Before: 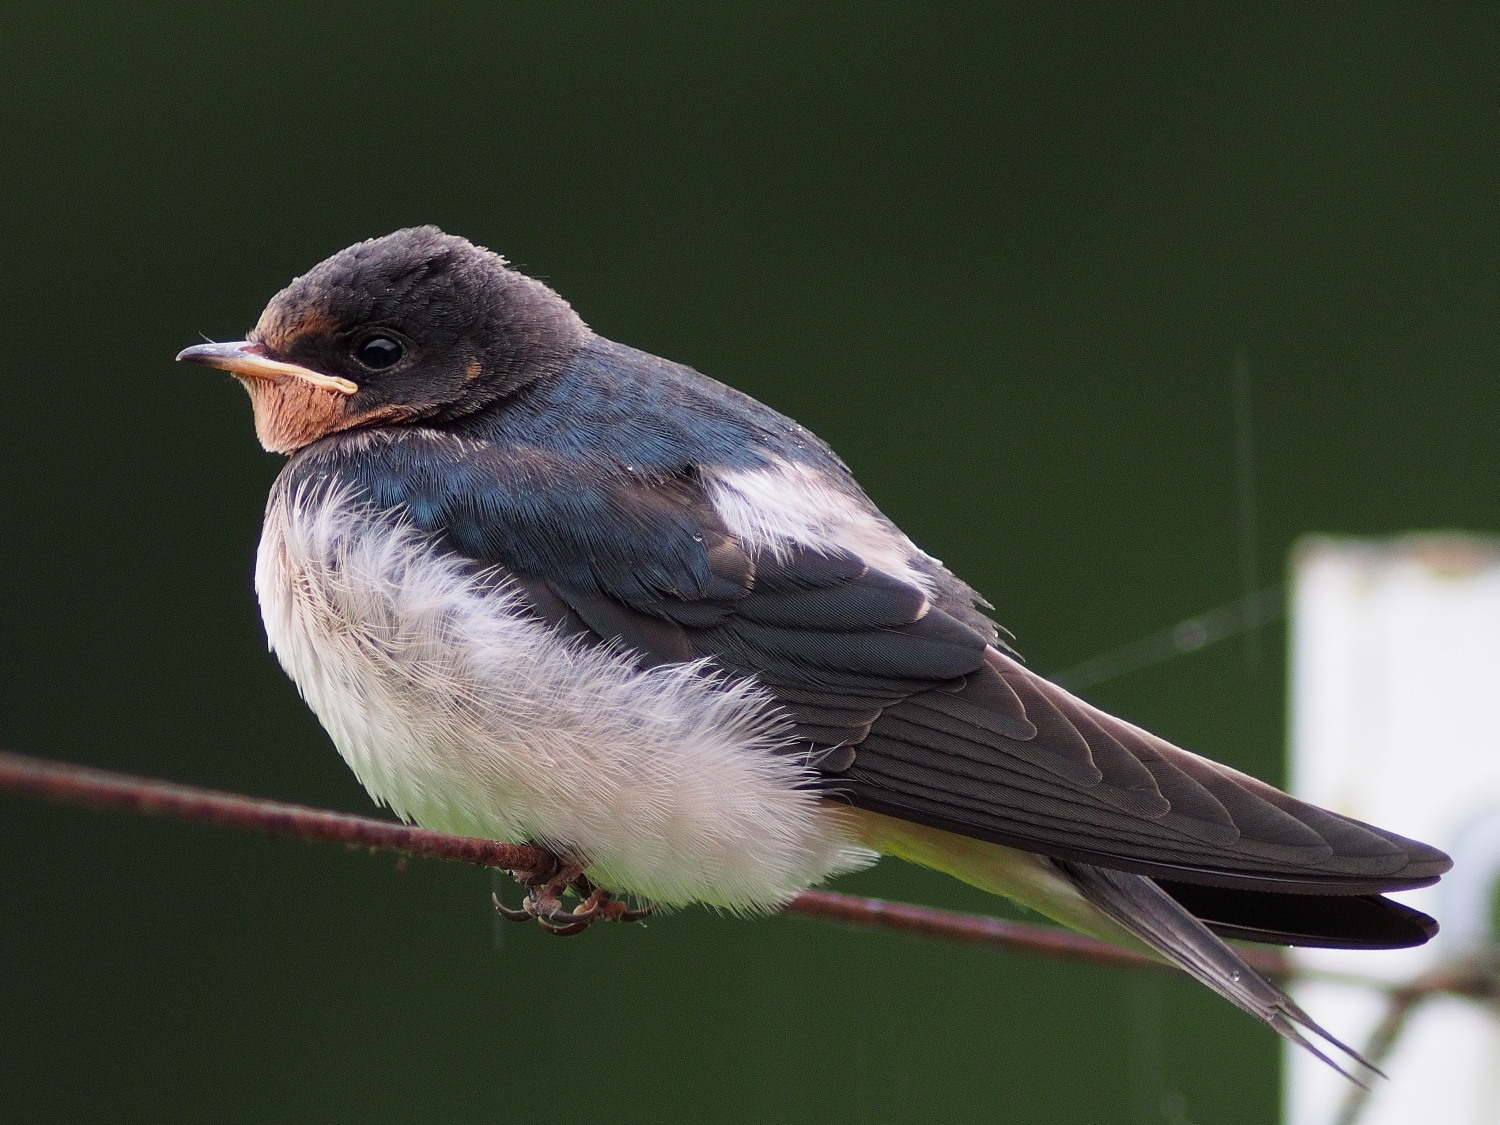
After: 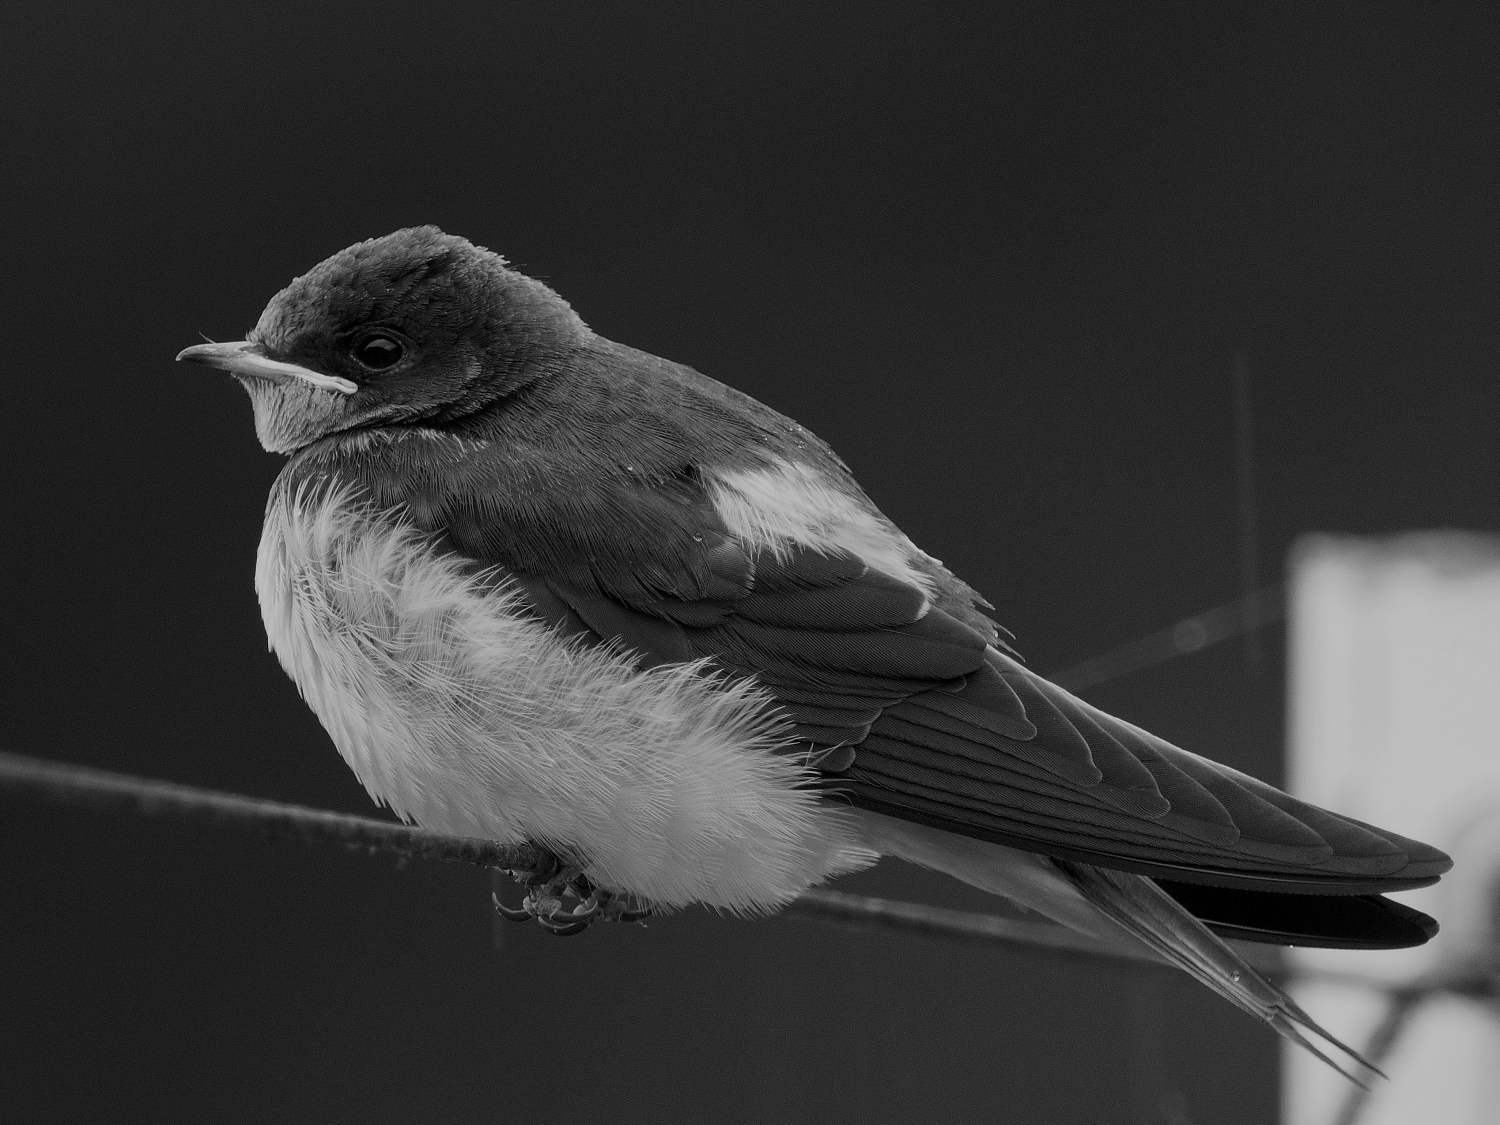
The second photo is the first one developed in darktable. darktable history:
local contrast: highlights 100%, shadows 100%, detail 120%, midtone range 0.2
color correction: highlights a* 5.59, highlights b* 5.24, saturation 0.68
monochrome: a 79.32, b 81.83, size 1.1
